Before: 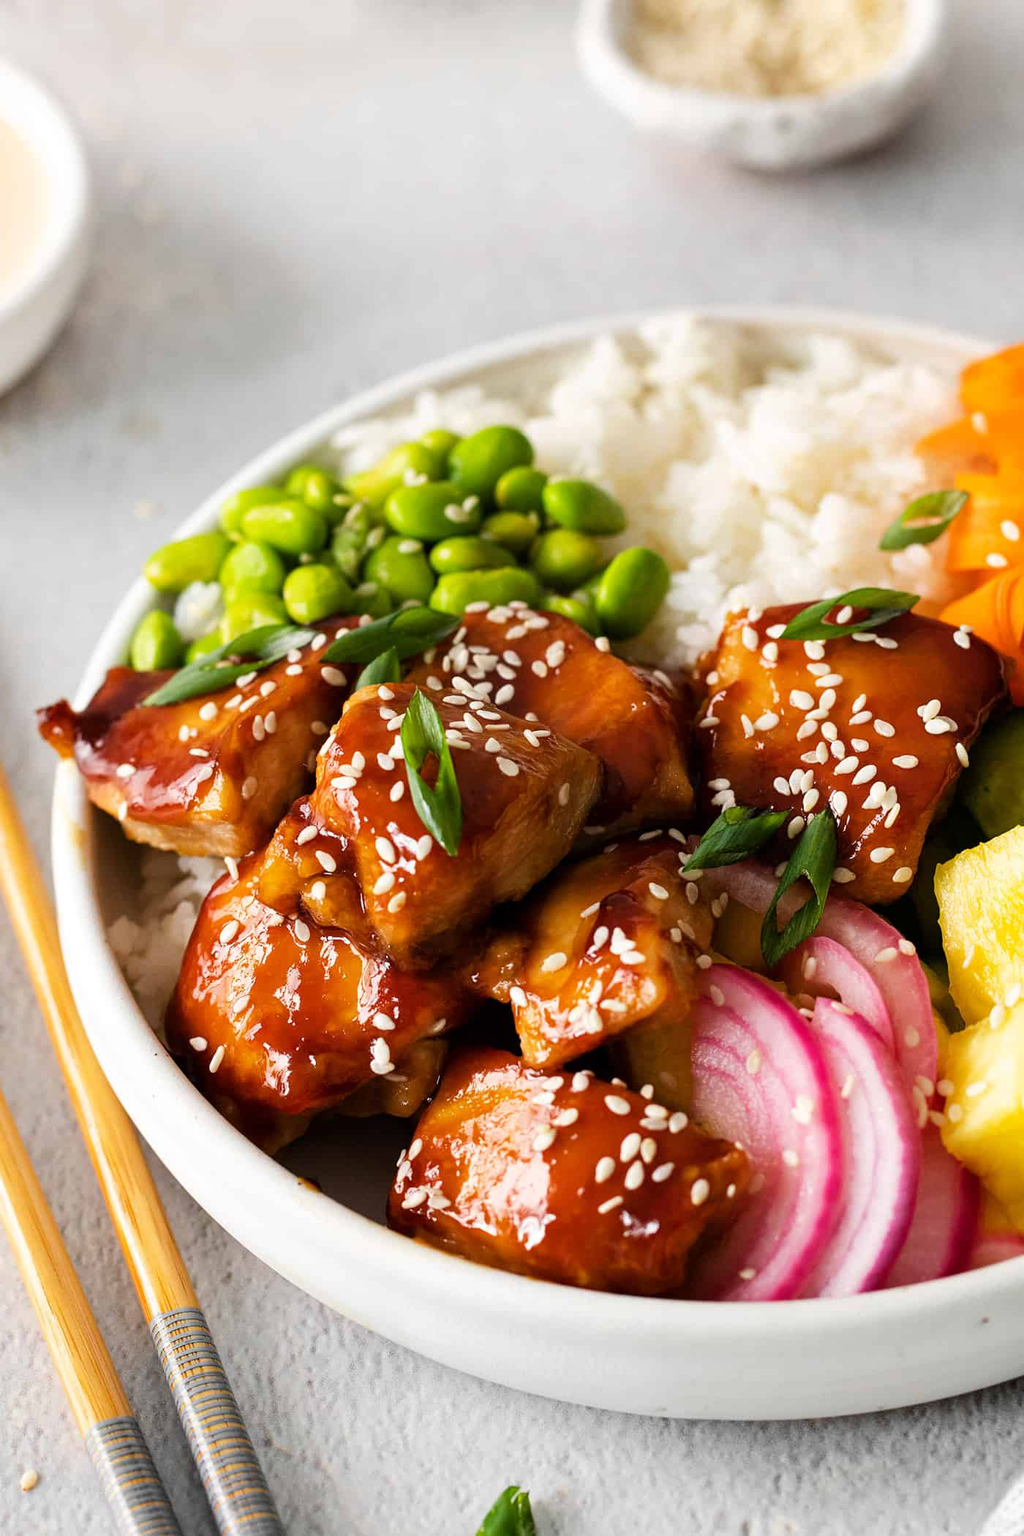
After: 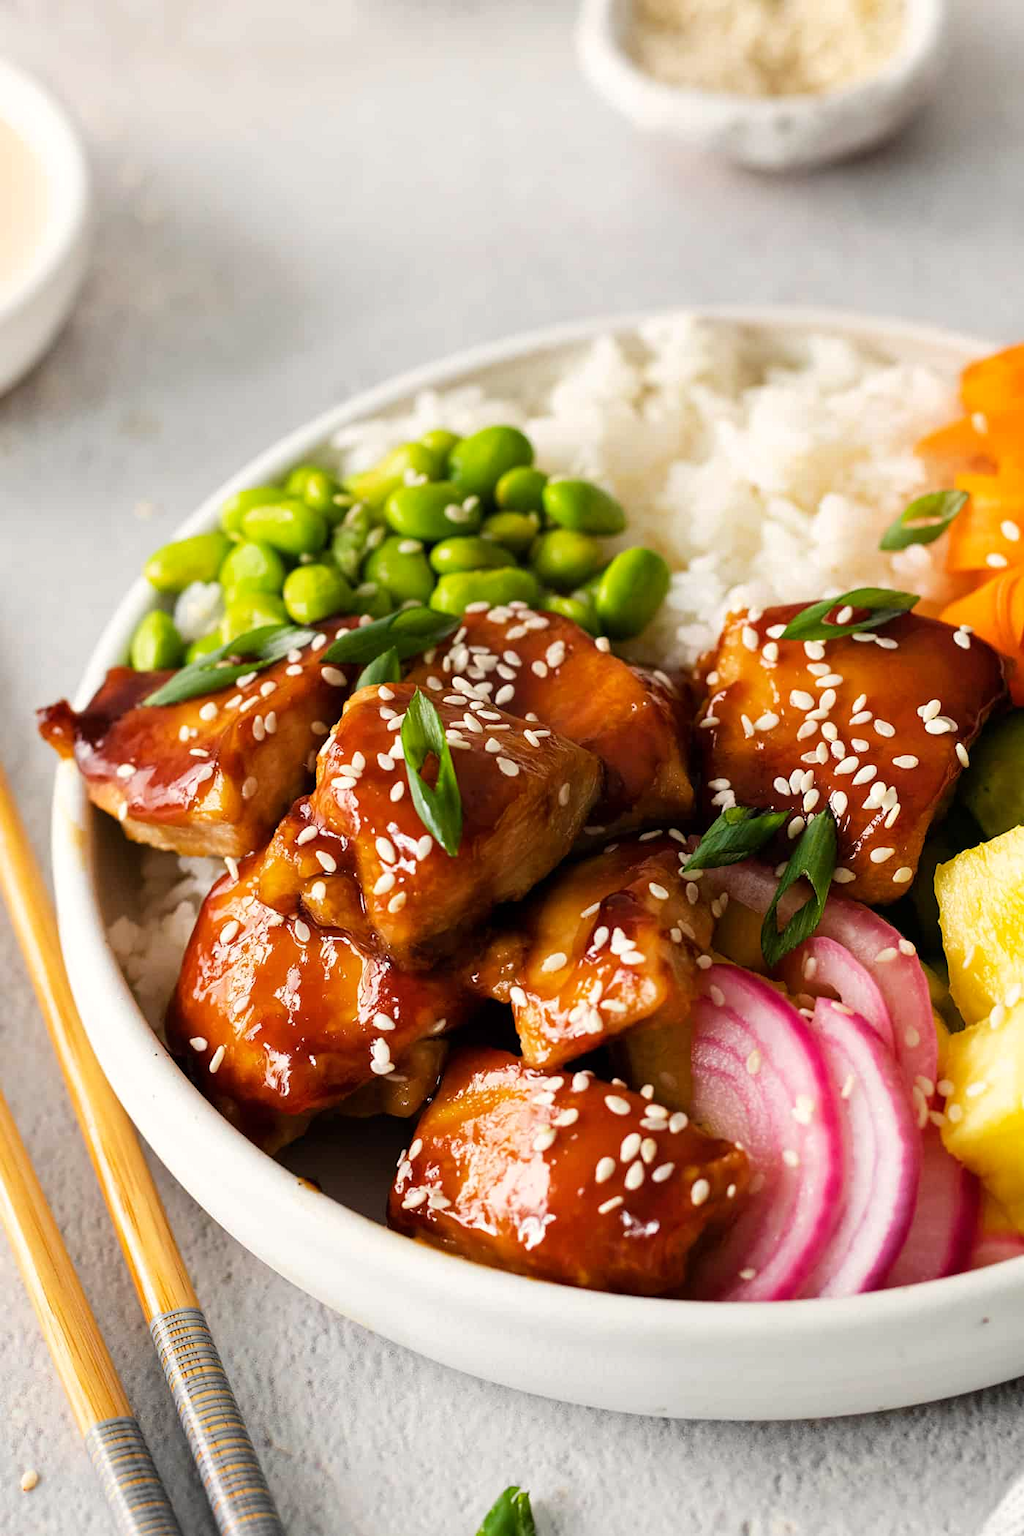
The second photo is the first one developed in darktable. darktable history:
color calibration: x 0.339, y 0.354, temperature 5177.83 K, saturation algorithm version 1 (2020)
